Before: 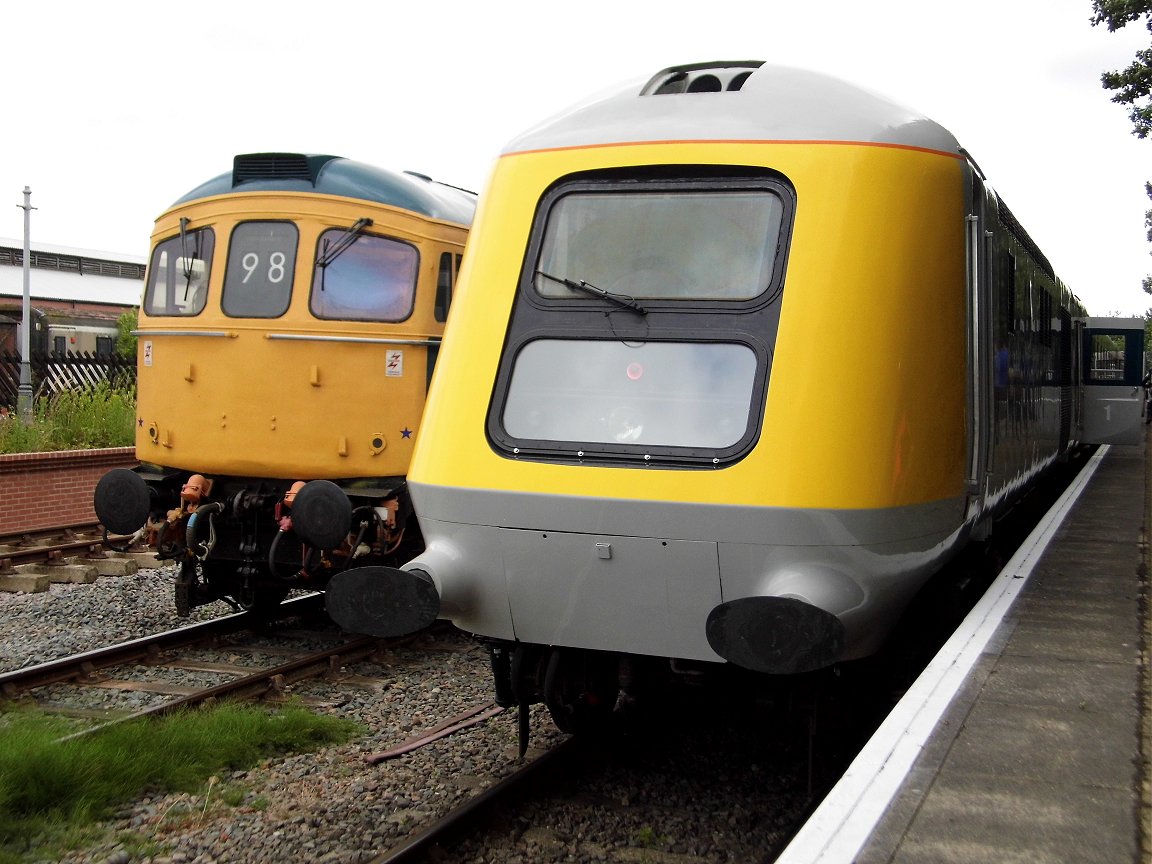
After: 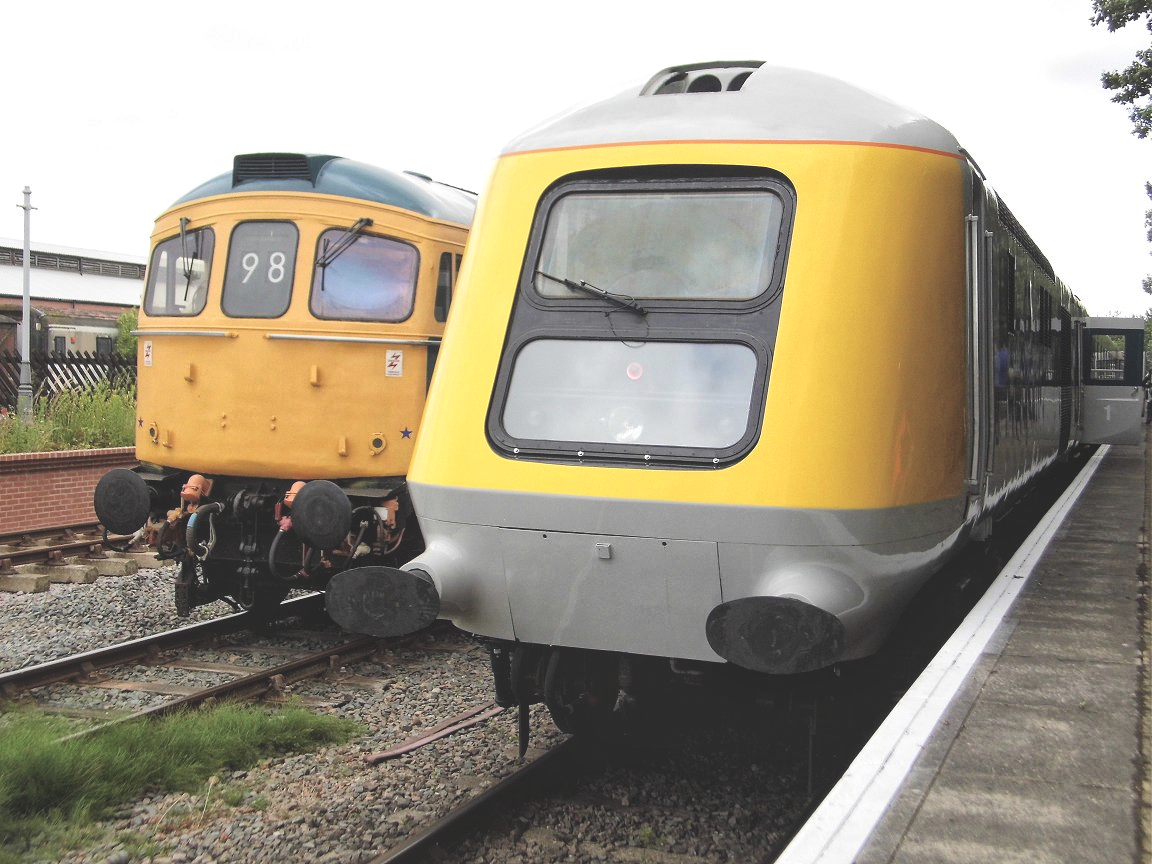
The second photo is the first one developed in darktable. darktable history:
color balance: lift [1.01, 1, 1, 1], gamma [1.097, 1, 1, 1], gain [0.85, 1, 1, 1]
global tonemap: drago (1, 100), detail 1
